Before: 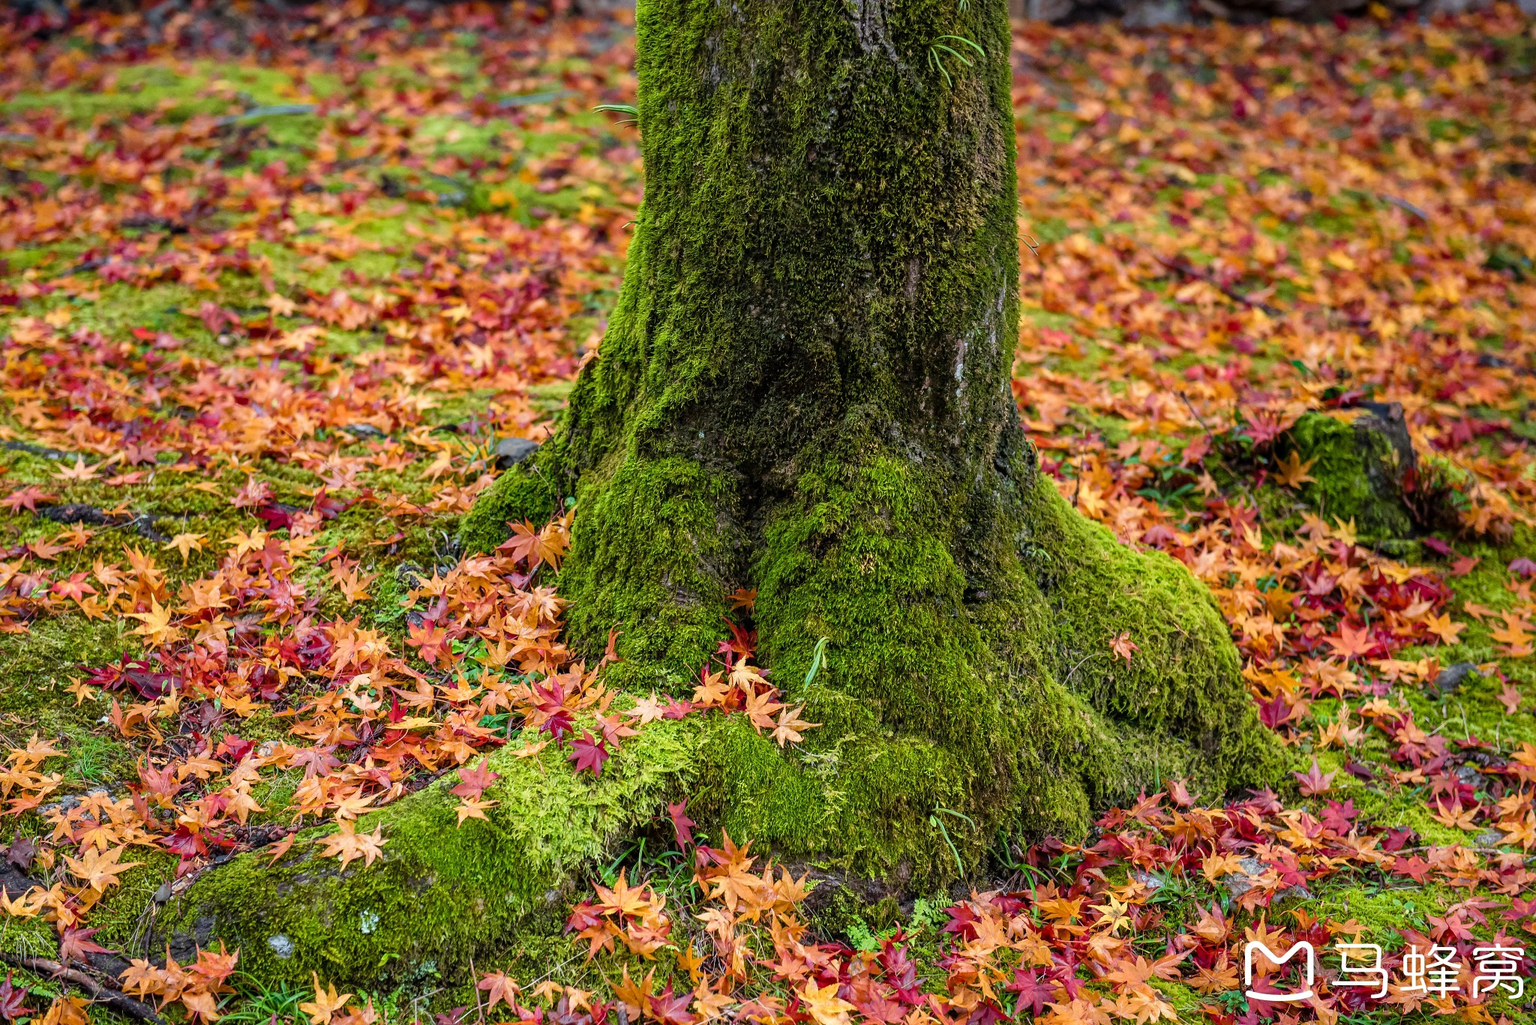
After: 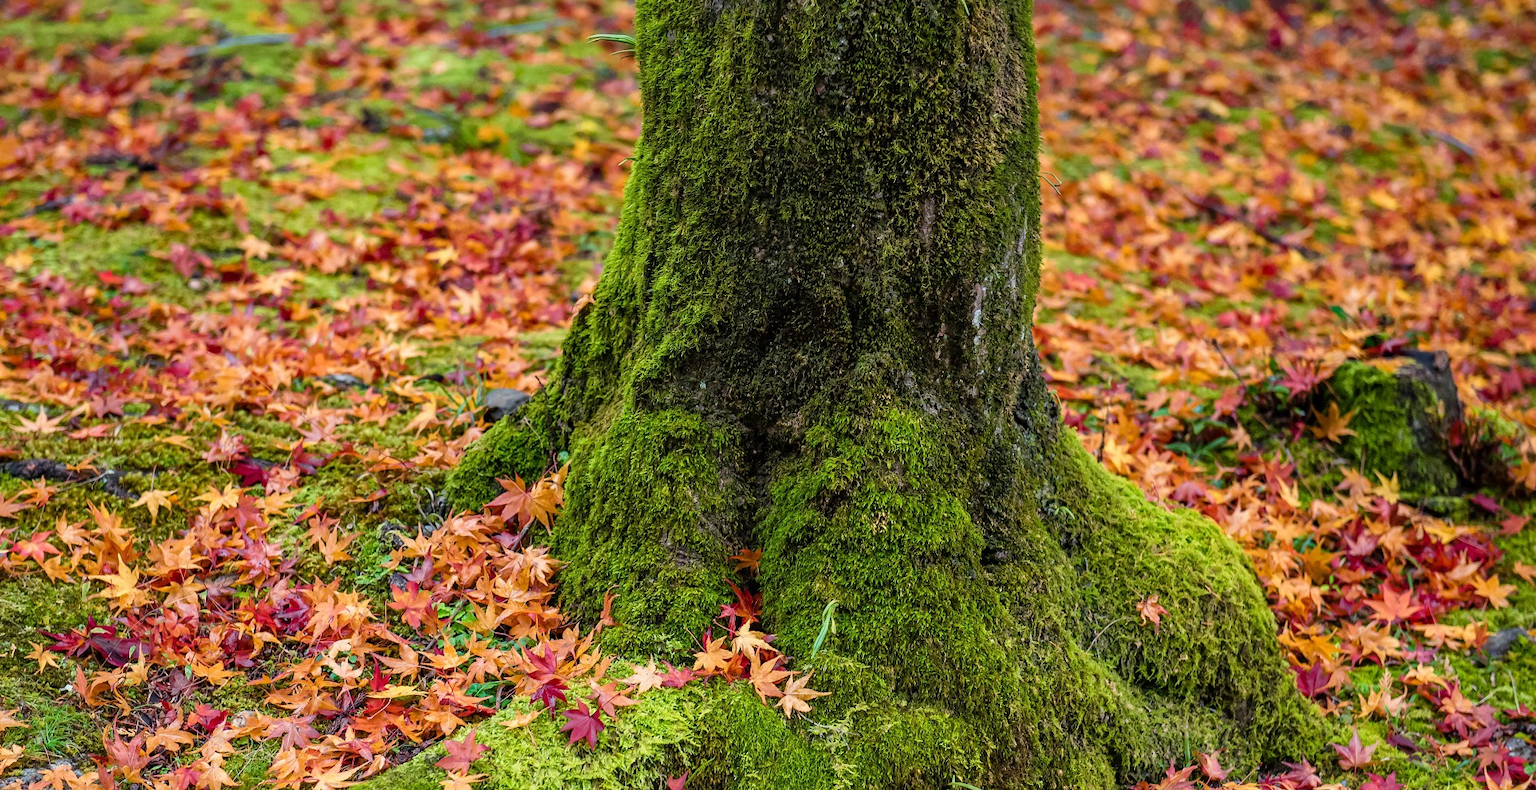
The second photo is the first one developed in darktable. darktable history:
crop: left 2.668%, top 7.132%, right 3.279%, bottom 20.332%
